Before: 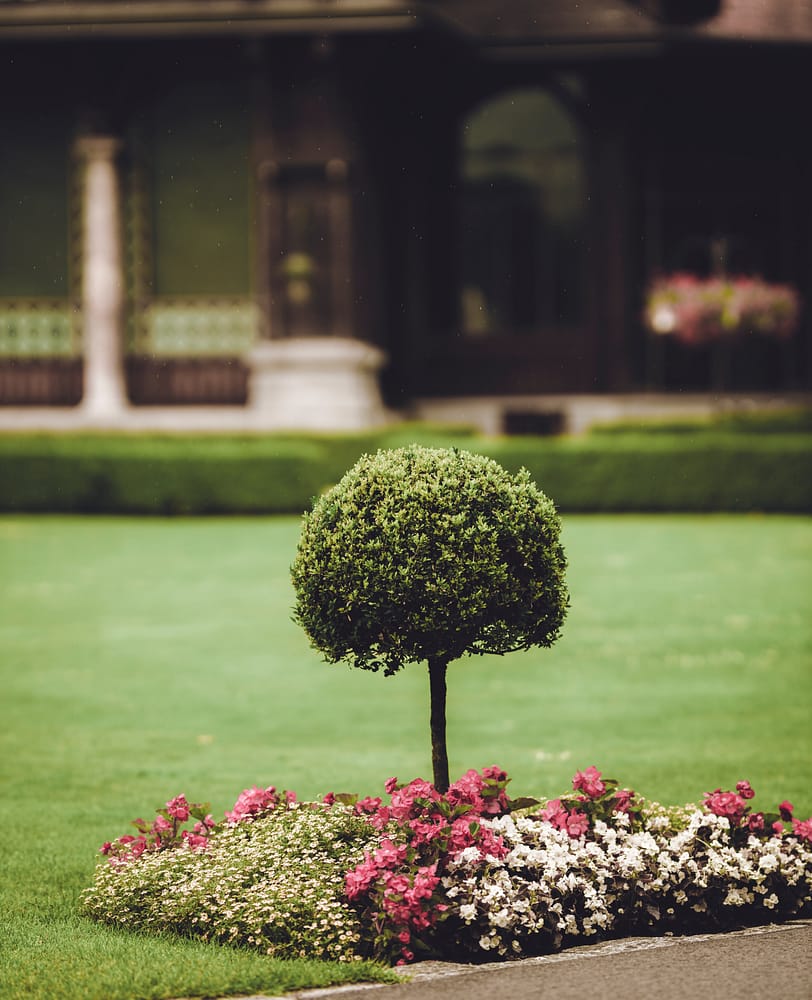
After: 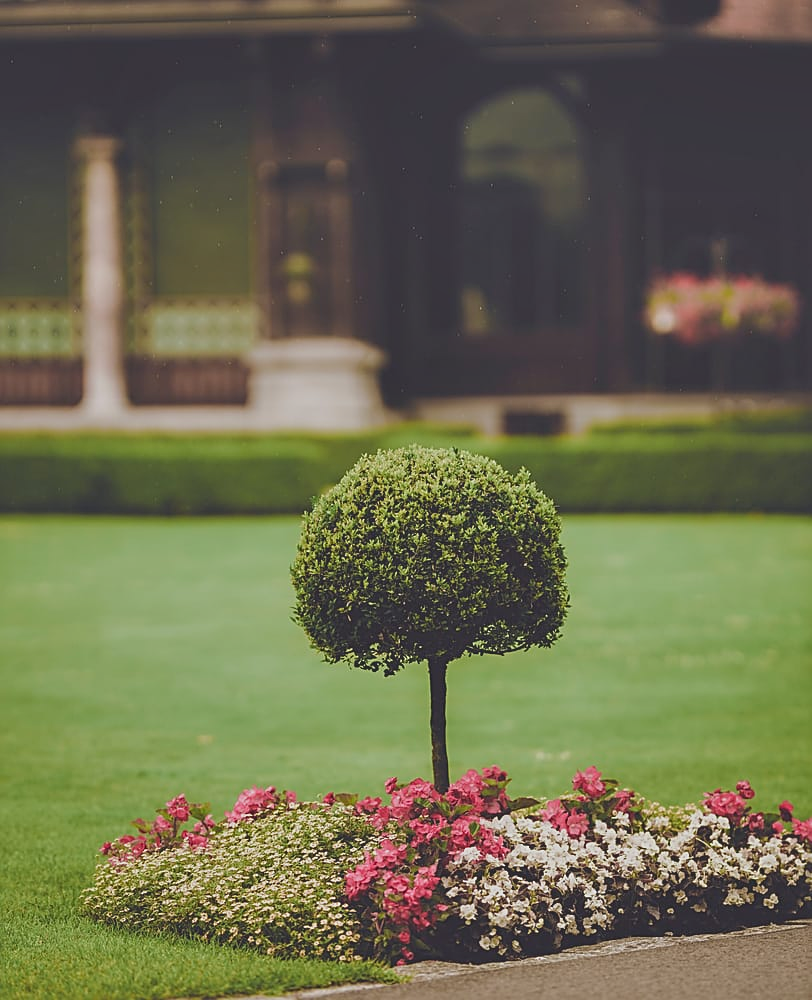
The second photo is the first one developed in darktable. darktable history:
shadows and highlights: shadows 43.66, white point adjustment -1.56, soften with gaussian
contrast brightness saturation: contrast -0.28
sharpen: on, module defaults
